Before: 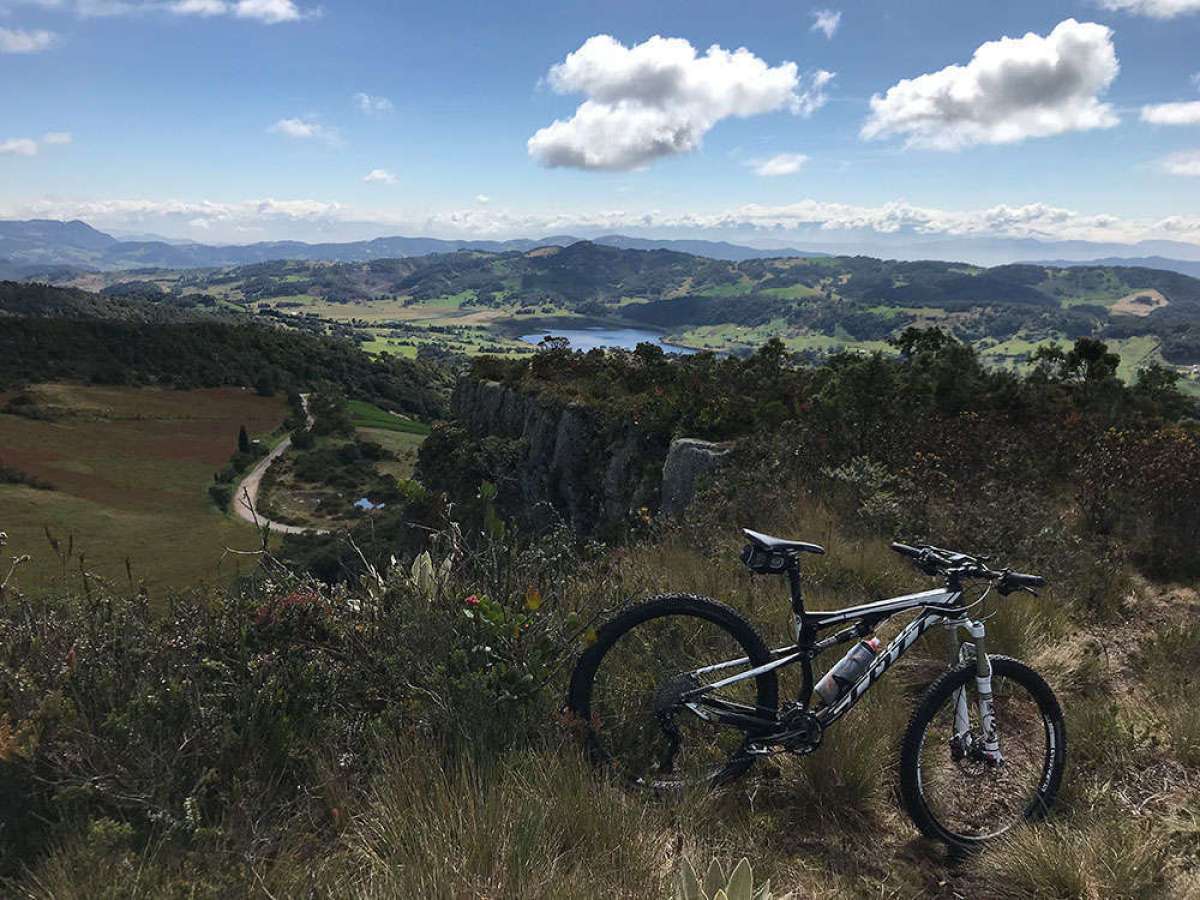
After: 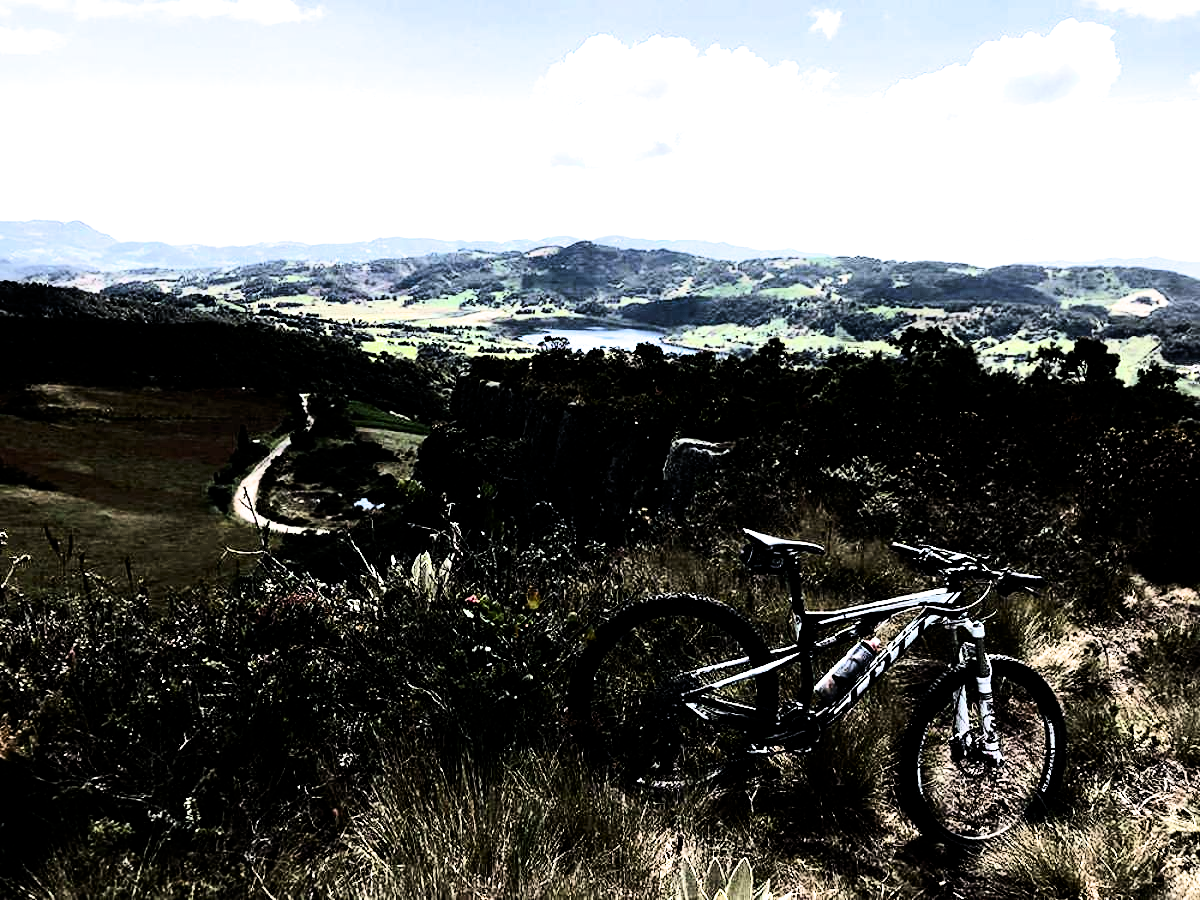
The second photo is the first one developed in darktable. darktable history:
exposure: exposure 0.648 EV, compensate highlight preservation false
tone equalizer: -8 EV -0.75 EV, -7 EV -0.7 EV, -6 EV -0.6 EV, -5 EV -0.4 EV, -3 EV 0.4 EV, -2 EV 0.6 EV, -1 EV 0.7 EV, +0 EV 0.75 EV, edges refinement/feathering 500, mask exposure compensation -1.57 EV, preserve details no
contrast brightness saturation: contrast 0.22
filmic rgb: black relative exposure -3.75 EV, white relative exposure 2.4 EV, dynamic range scaling -50%, hardness 3.42, latitude 30%, contrast 1.8
